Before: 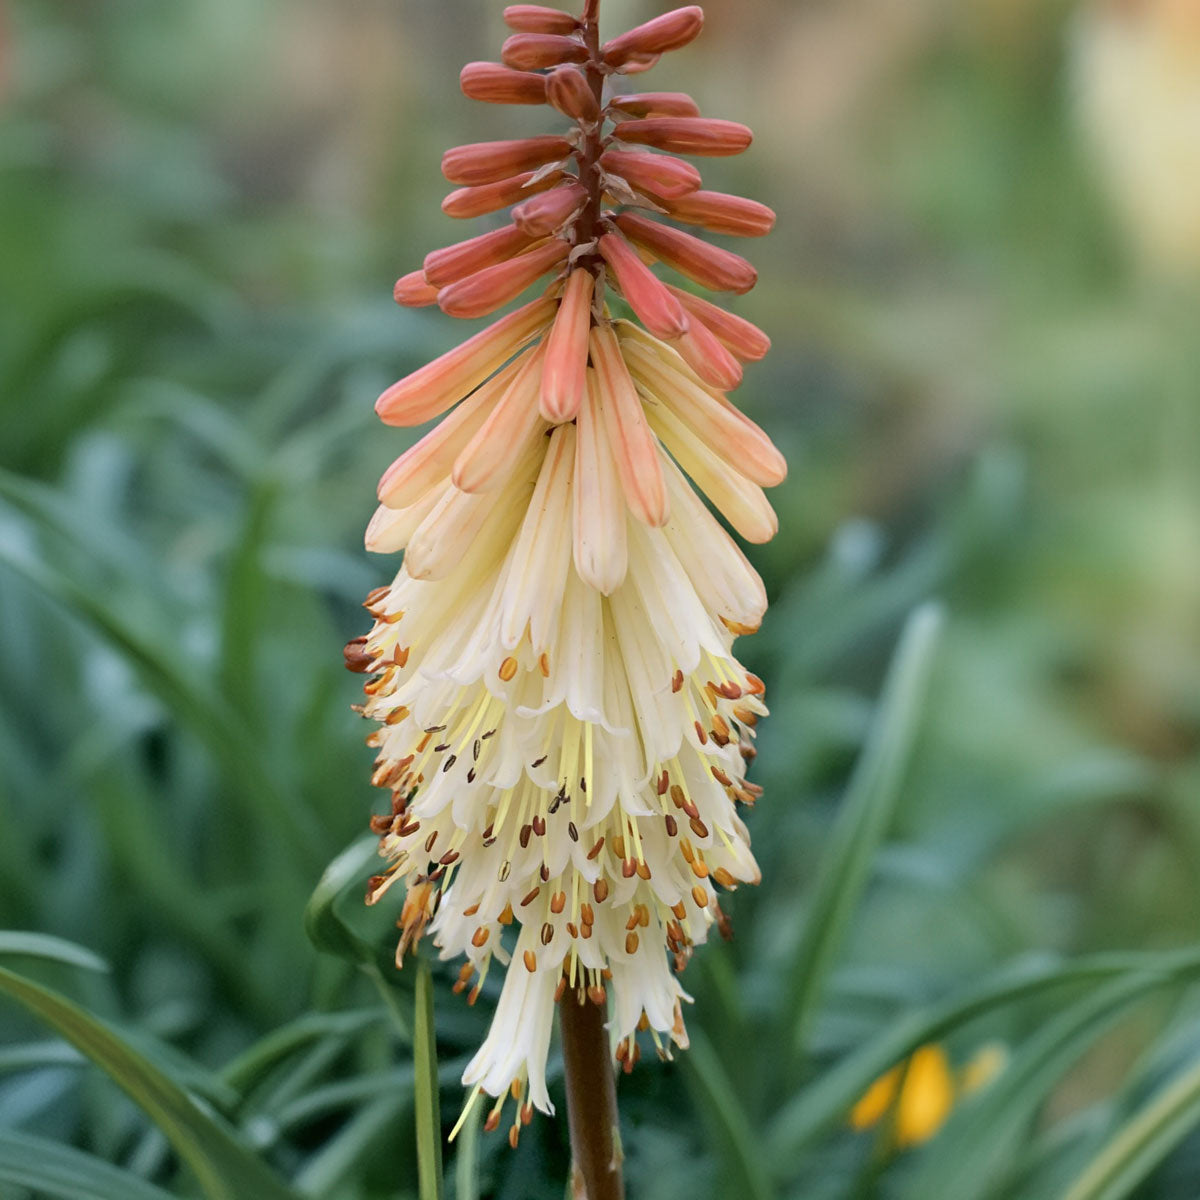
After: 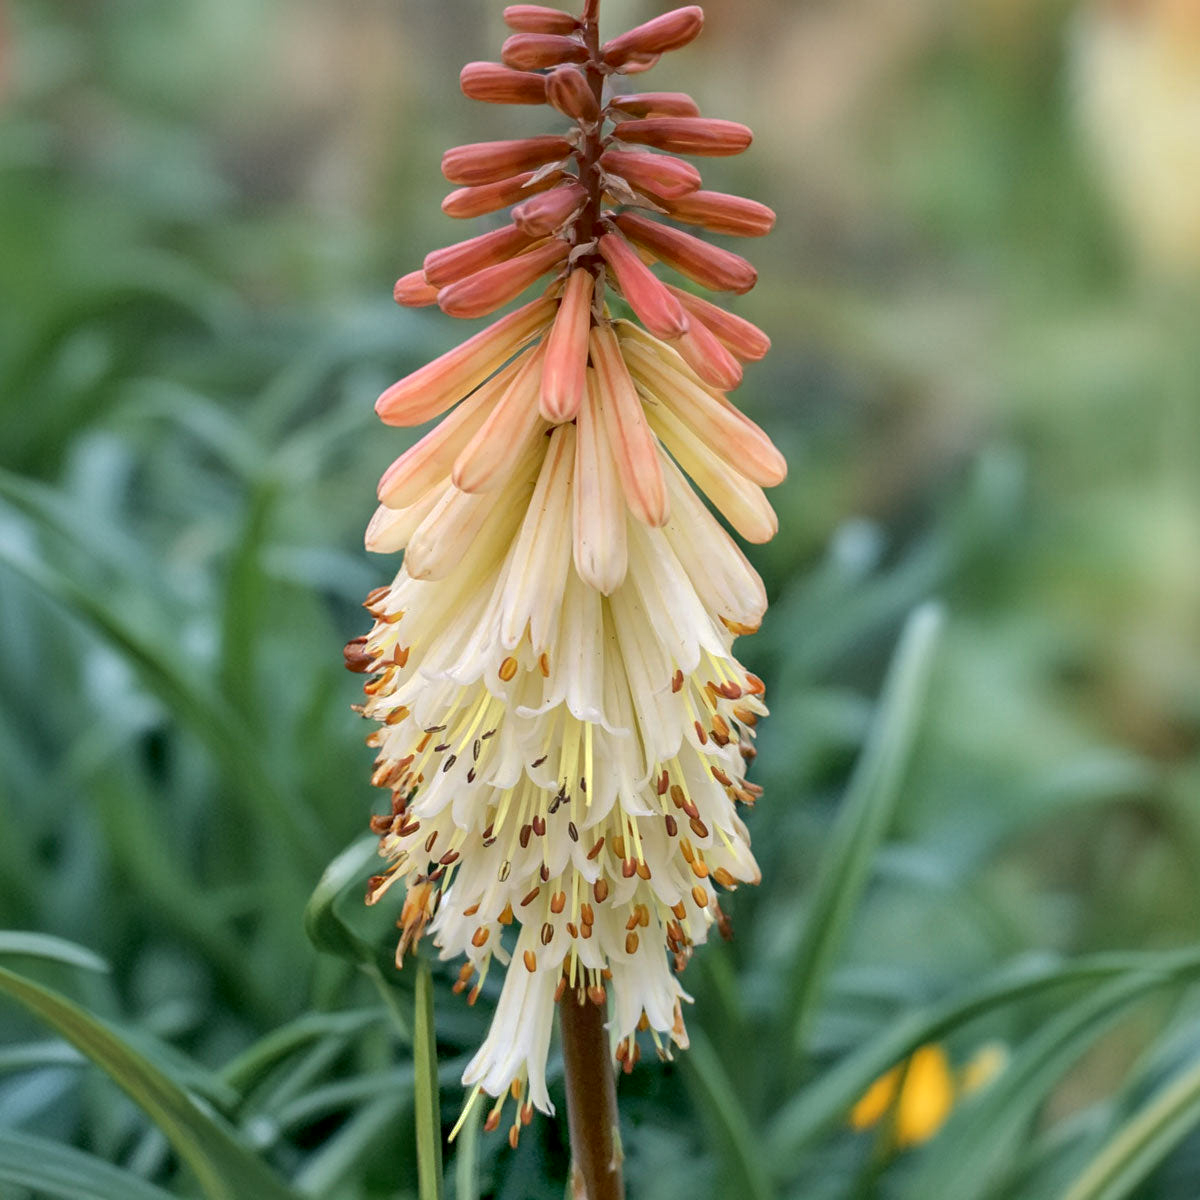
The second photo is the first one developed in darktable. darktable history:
local contrast: on, module defaults
shadows and highlights: on, module defaults
exposure: black level correction 0.001, exposure 0.136 EV, compensate highlight preservation false
